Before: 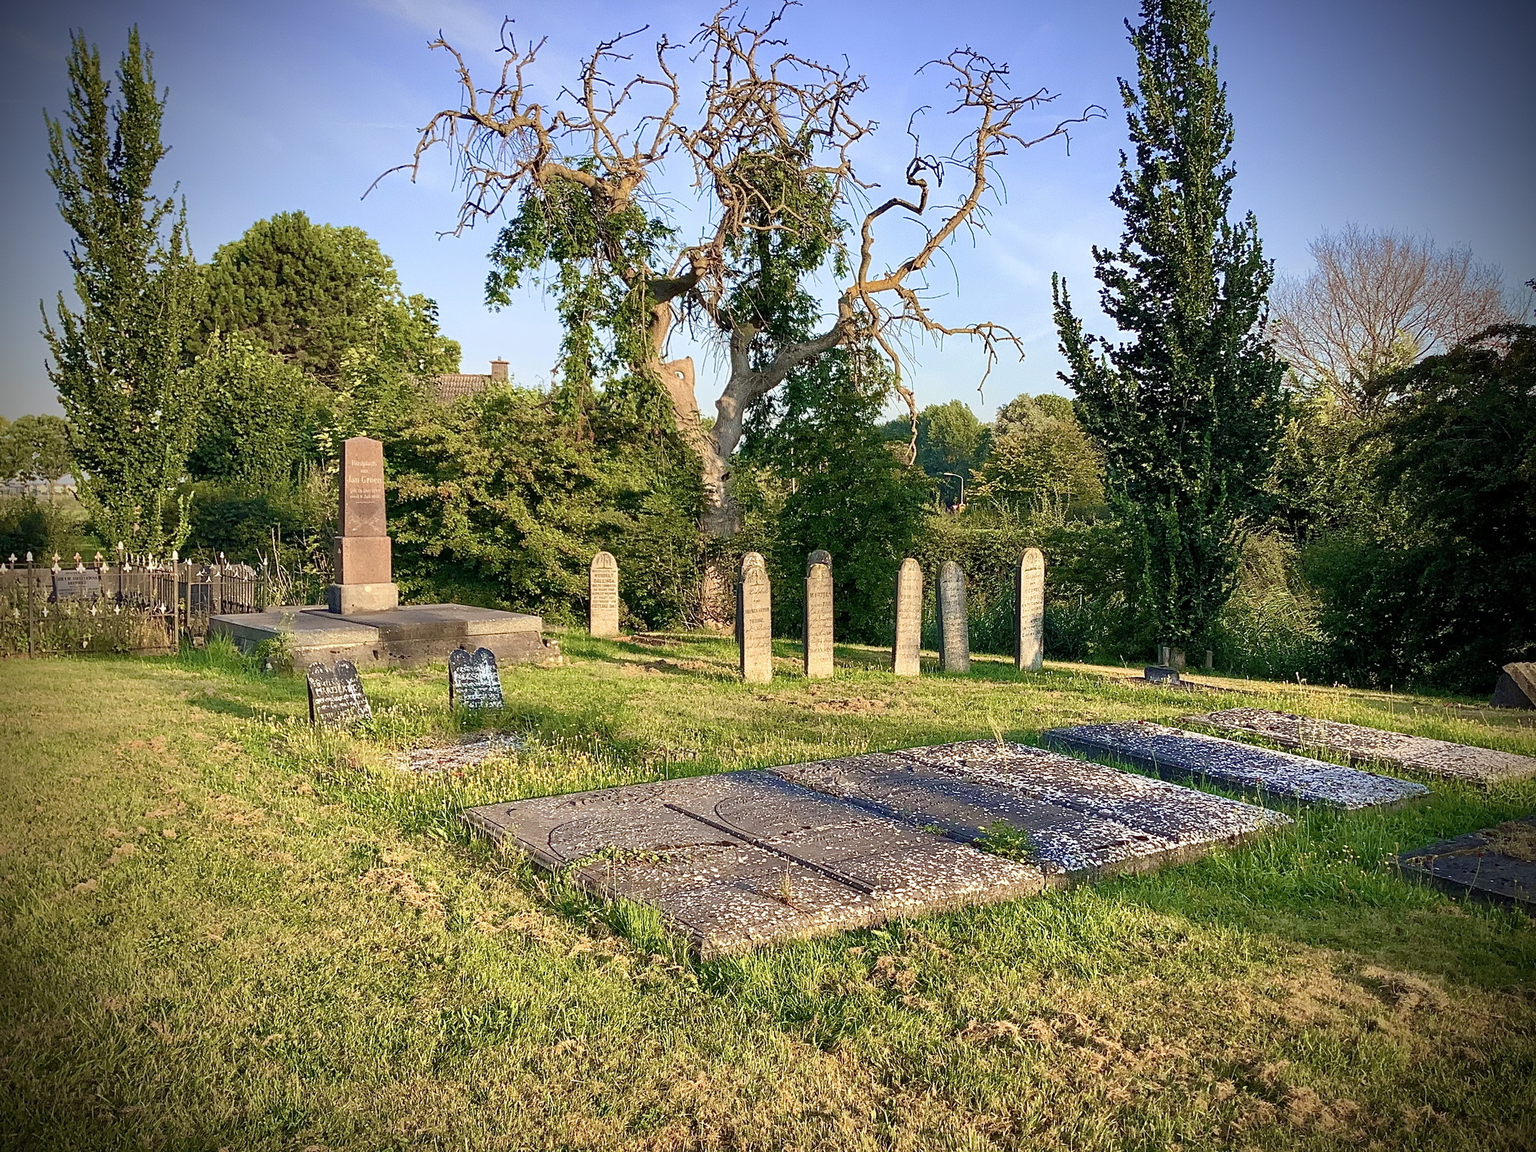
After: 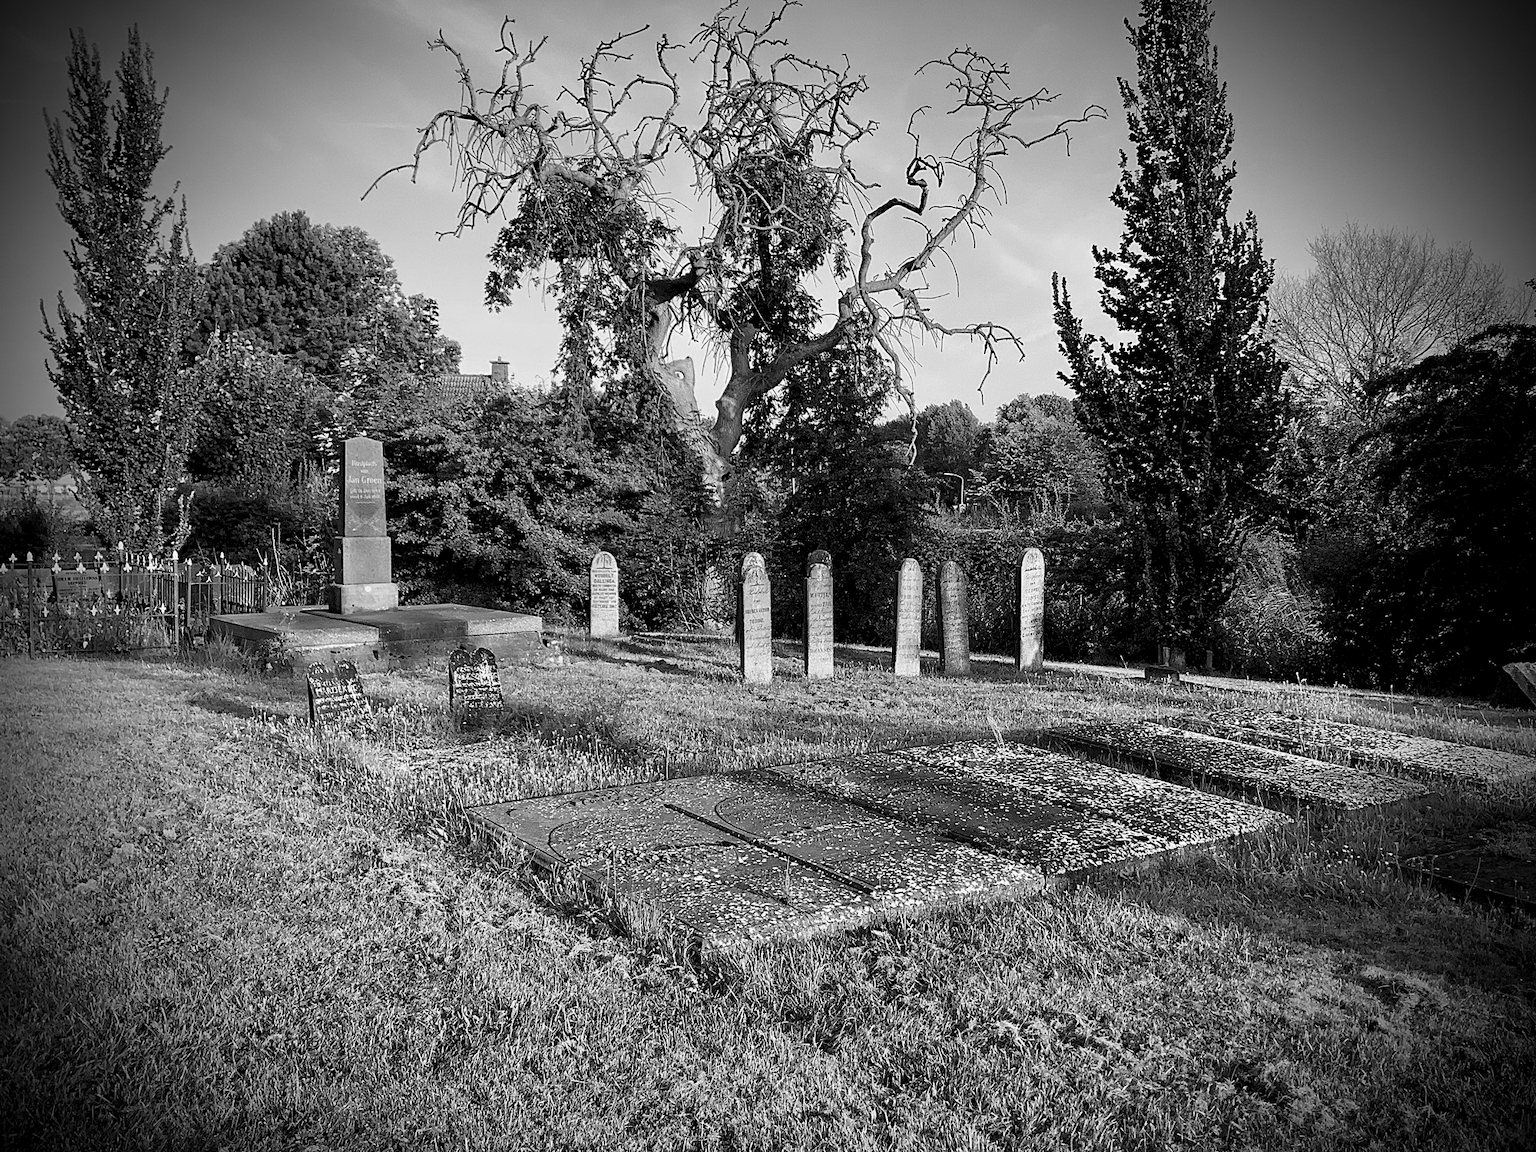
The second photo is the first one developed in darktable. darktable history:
color zones: curves: ch0 [(0.11, 0.396) (0.195, 0.36) (0.25, 0.5) (0.303, 0.412) (0.357, 0.544) (0.75, 0.5) (0.967, 0.328)]; ch1 [(0, 0.468) (0.112, 0.512) (0.202, 0.6) (0.25, 0.5) (0.307, 0.352) (0.357, 0.544) (0.75, 0.5) (0.963, 0.524)]
color contrast: green-magenta contrast 0, blue-yellow contrast 0
levels: levels [0.116, 0.574, 1]
vignetting: on, module defaults
